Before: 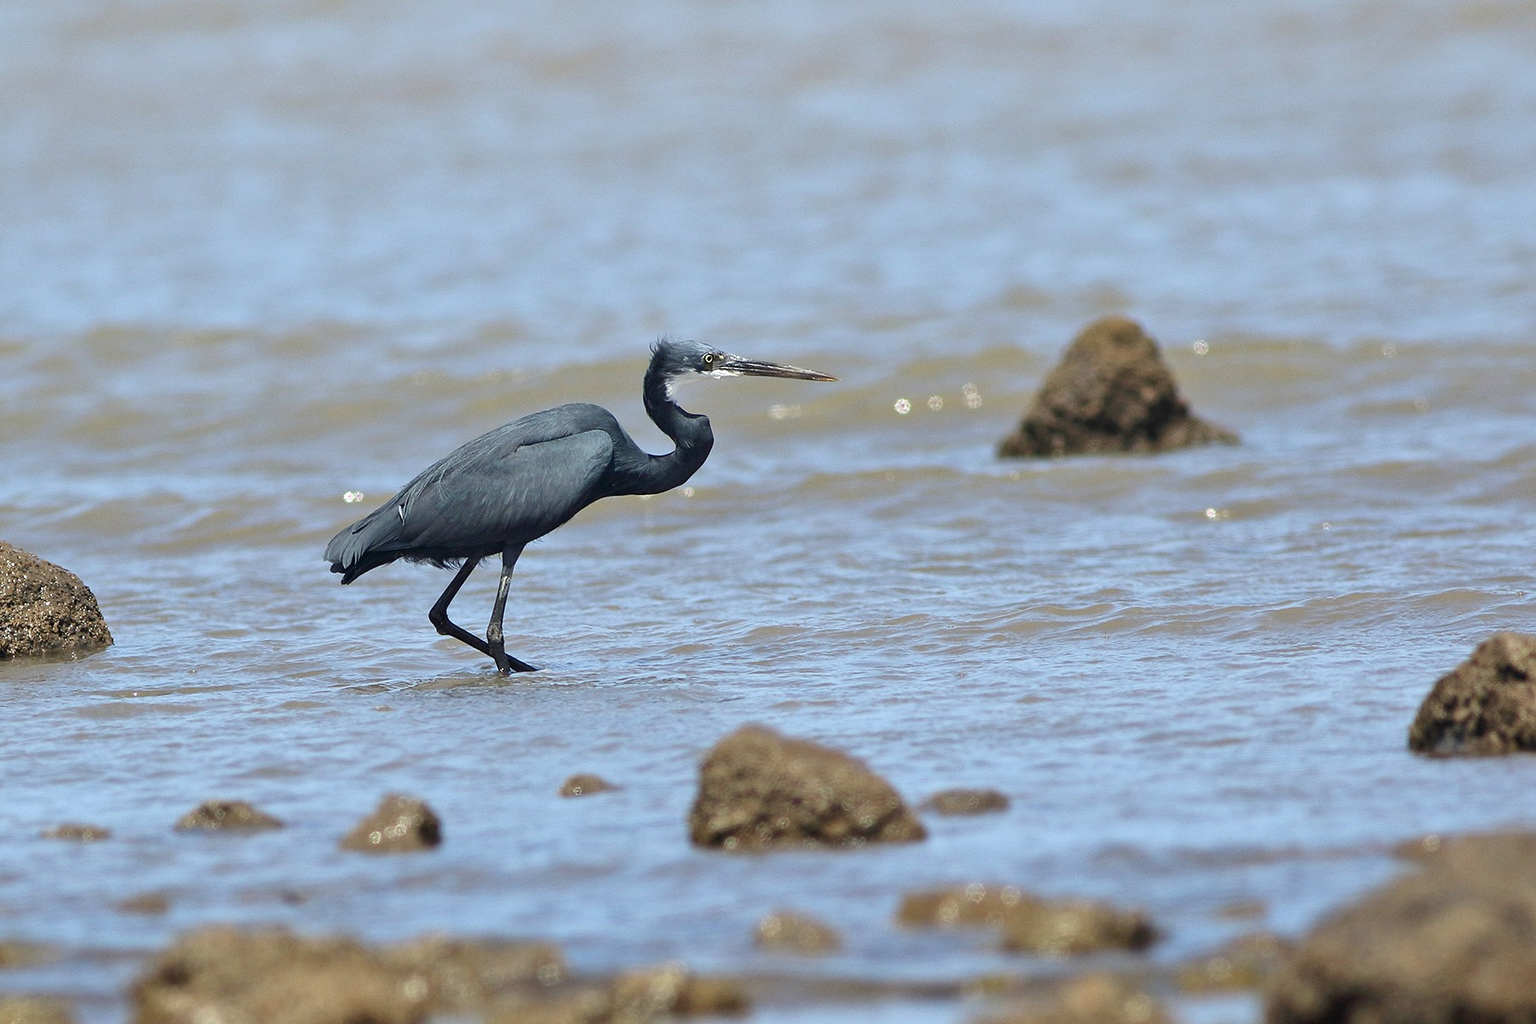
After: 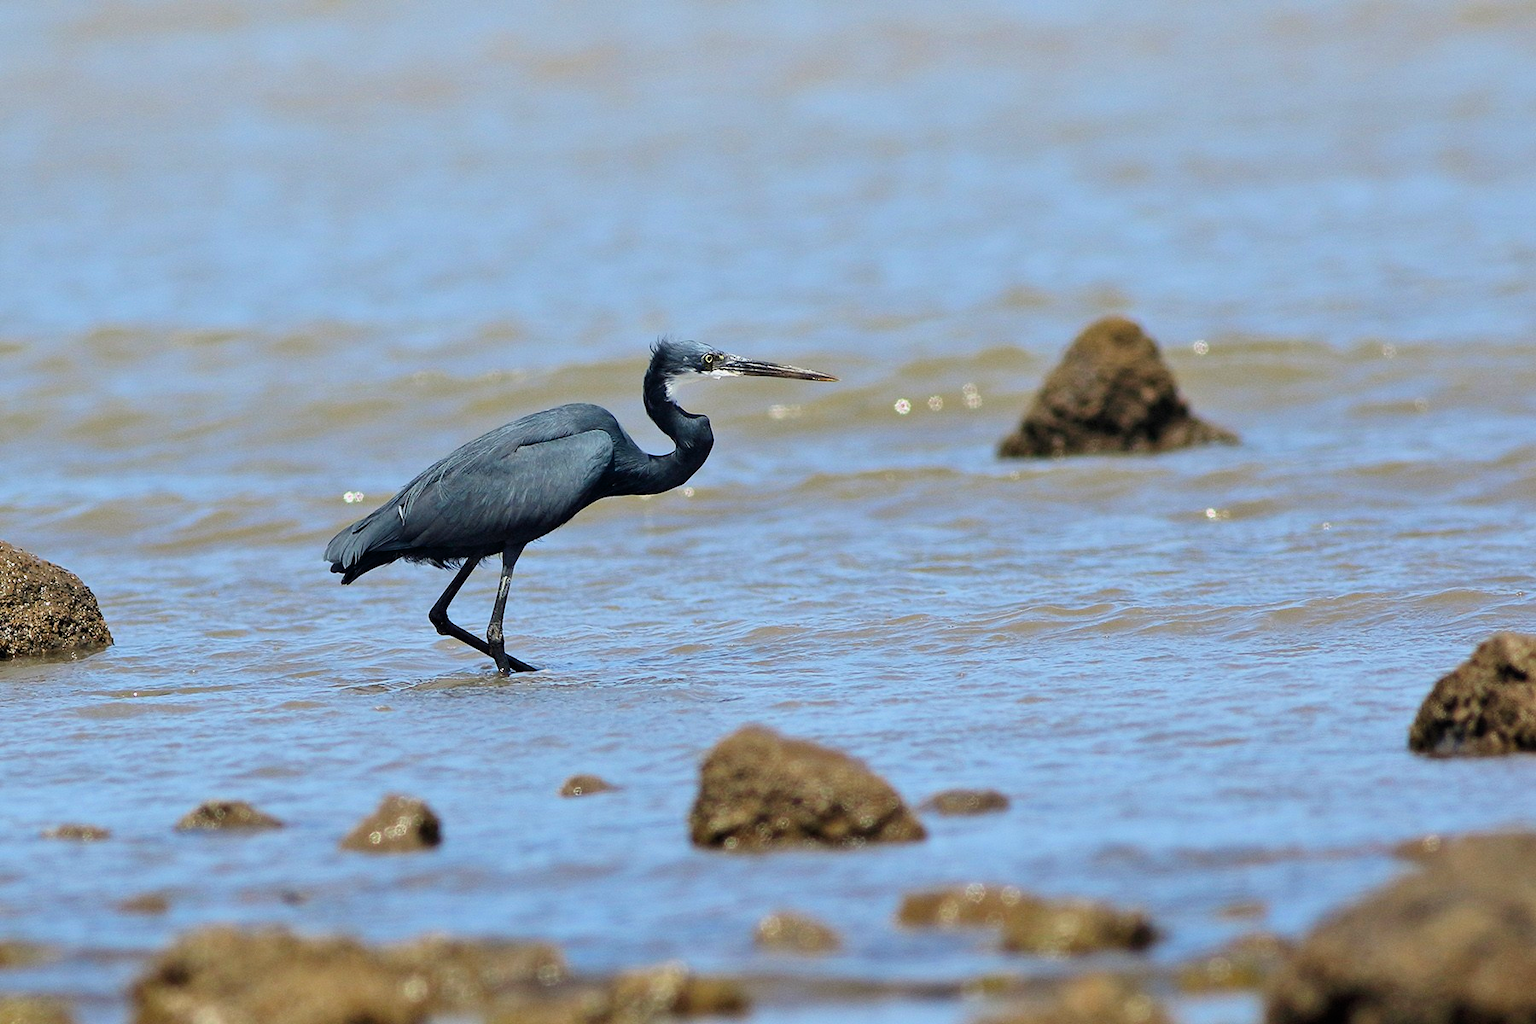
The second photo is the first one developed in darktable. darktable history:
filmic rgb: middle gray luminance 21.49%, black relative exposure -14.08 EV, white relative exposure 2.97 EV, target black luminance 0%, hardness 8.81, latitude 59.88%, contrast 1.207, highlights saturation mix 5.78%, shadows ↔ highlights balance 41.9%, color science v6 (2022)
color zones: curves: ch0 [(0, 0.425) (0.143, 0.422) (0.286, 0.42) (0.429, 0.419) (0.571, 0.419) (0.714, 0.42) (0.857, 0.422) (1, 0.425)]; ch1 [(0, 0.666) (0.143, 0.669) (0.286, 0.671) (0.429, 0.67) (0.571, 0.67) (0.714, 0.67) (0.857, 0.67) (1, 0.666)]
